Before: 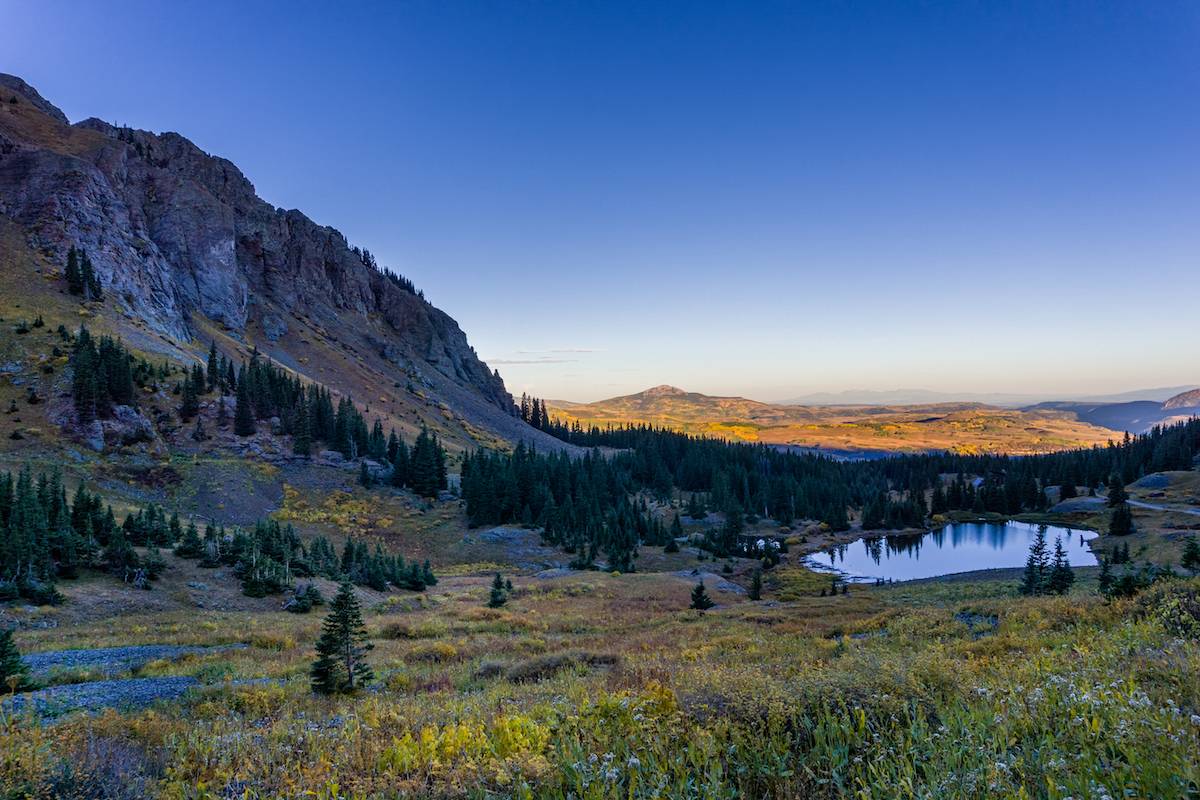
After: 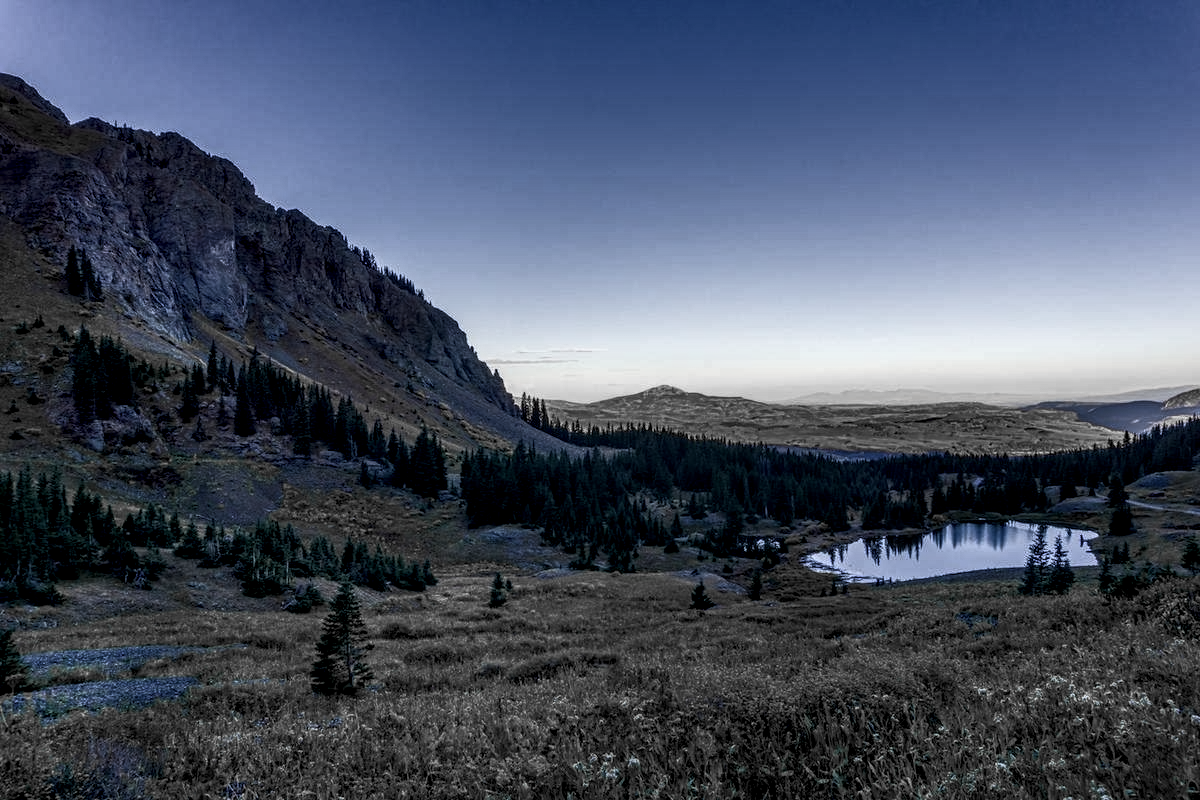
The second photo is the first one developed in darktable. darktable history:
color equalizer #1: saturation › red 0.231, saturation › orange 0.289, saturation › yellow 0.301, saturation › green 0.555, saturation › cyan 0.879, saturation › blue 0.867, saturation › lavender 0.763, saturation › magenta 0.254
color balance rgb: perceptual saturation grading › highlights -31.88%, perceptual saturation grading › mid-tones 5.8%, perceptual saturation grading › shadows 18.12%, perceptual brilliance grading › highlights 3.62%, perceptual brilliance grading › mid-tones -18.12%, perceptual brilliance grading › shadows -41.3%
color equalizer: saturation › red 0.231, saturation › orange 0.289, saturation › yellow 0.301, saturation › green 0.555, saturation › cyan 0.879, saturation › blue 0.867, saturation › lavender 0.763, saturation › magenta 0.254, brightness › red 0.578, brightness › orange 0.52, brightness › yellow 0.636, brightness › cyan 1.02, brightness › blue 1.02, brightness › magenta 0.694
local contrast: highlights 25%, detail 150%
